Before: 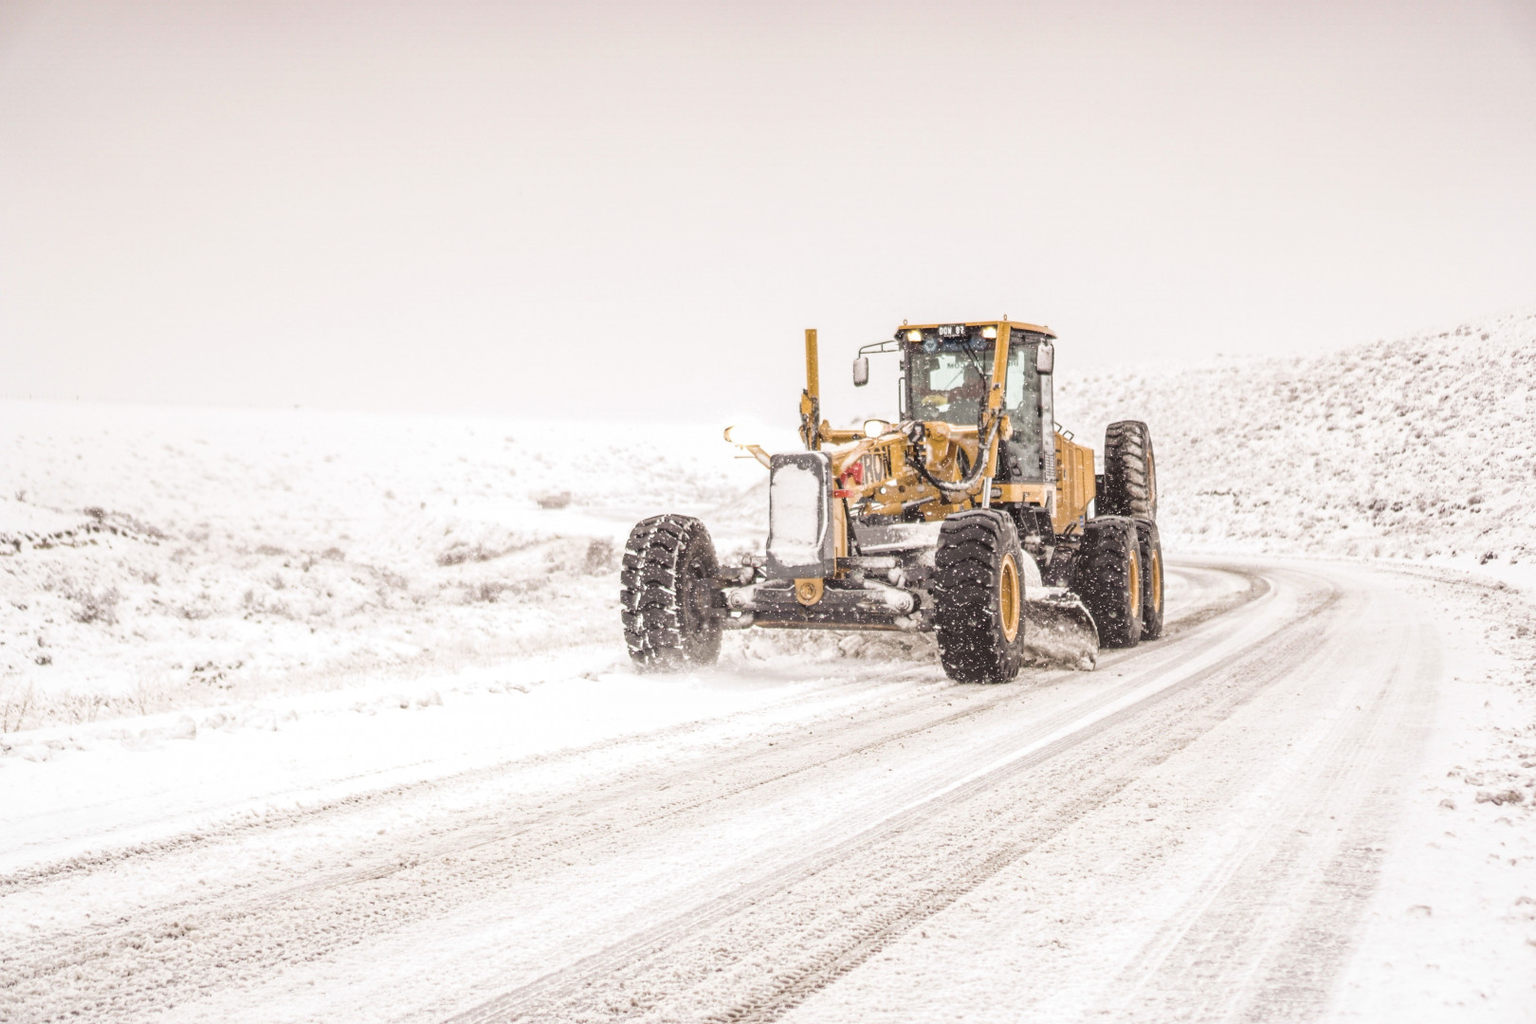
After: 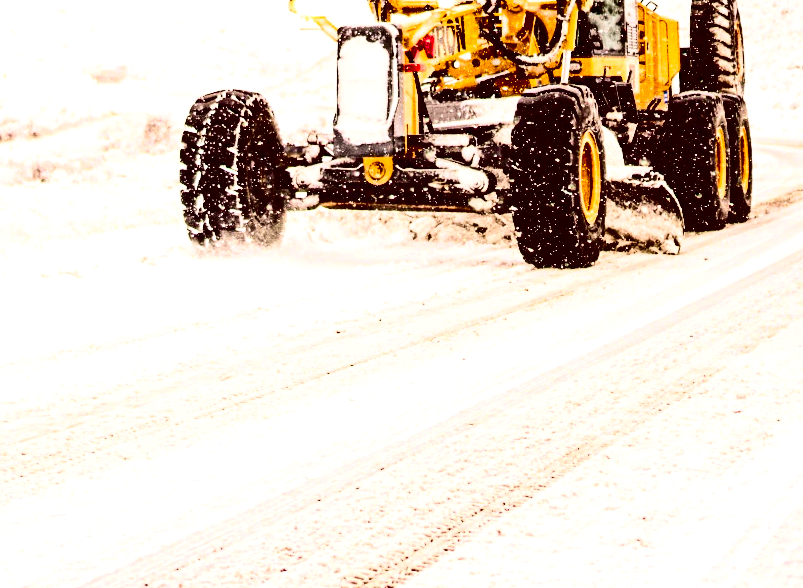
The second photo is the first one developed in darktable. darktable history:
contrast brightness saturation: contrast 0.788, brightness -0.998, saturation 0.981
crop: left 29.335%, top 41.987%, right 21.065%, bottom 3.489%
color balance rgb: linear chroma grading › global chroma 19.506%, perceptual saturation grading › global saturation -0.128%, perceptual saturation grading › mid-tones 6.214%, perceptual saturation grading › shadows 72.356%, perceptual brilliance grading › highlights 9.56%, perceptual brilliance grading › shadows -4.905%
